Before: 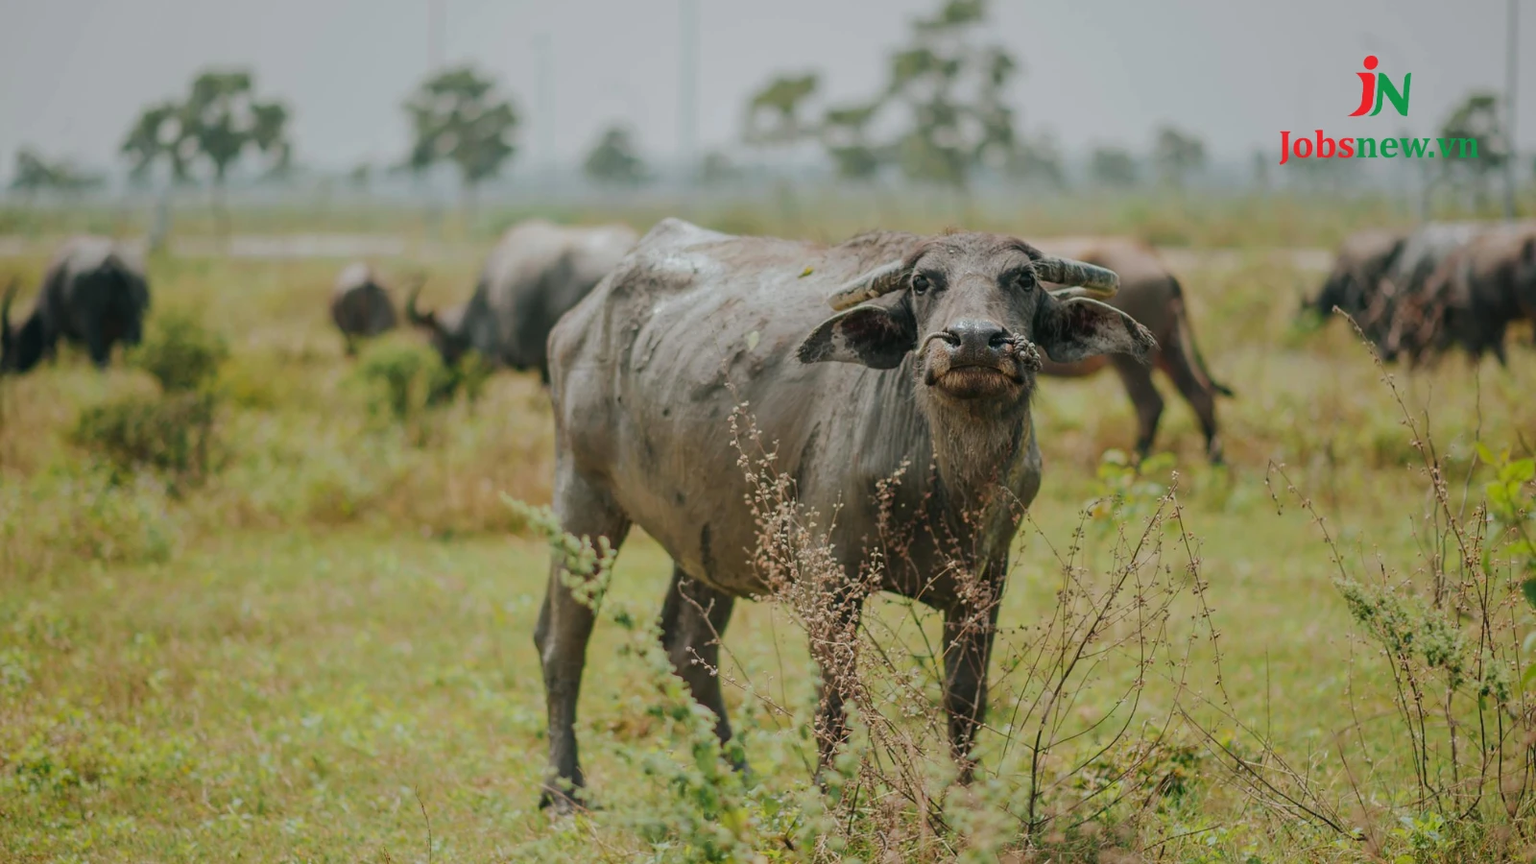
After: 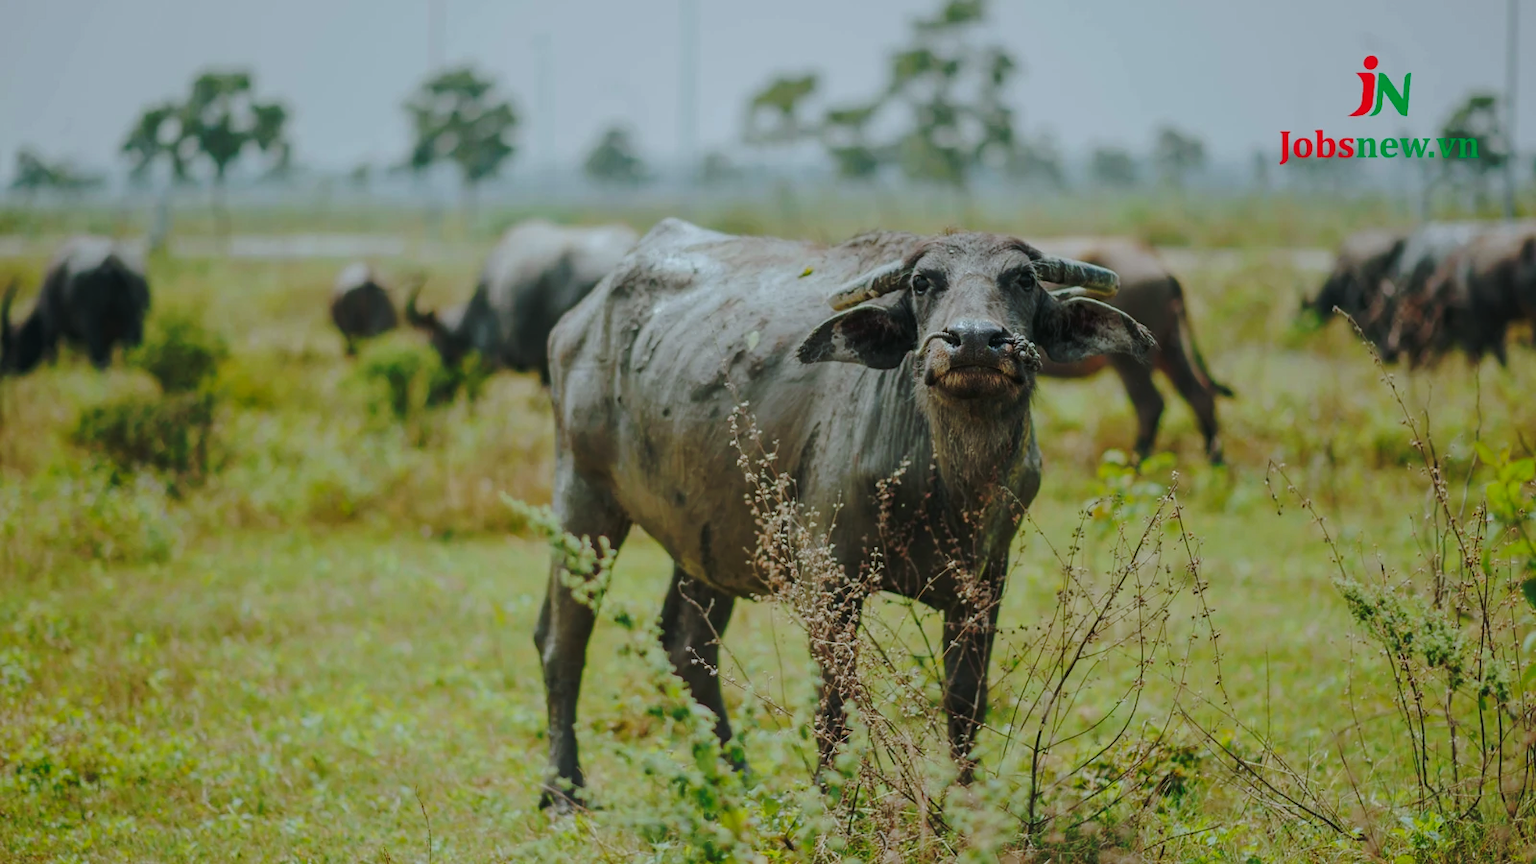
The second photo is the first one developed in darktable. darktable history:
white balance: red 0.925, blue 1.046
base curve: curves: ch0 [(0, 0) (0.073, 0.04) (0.157, 0.139) (0.492, 0.492) (0.758, 0.758) (1, 1)], preserve colors none
shadows and highlights: shadows 43.06, highlights 6.94
